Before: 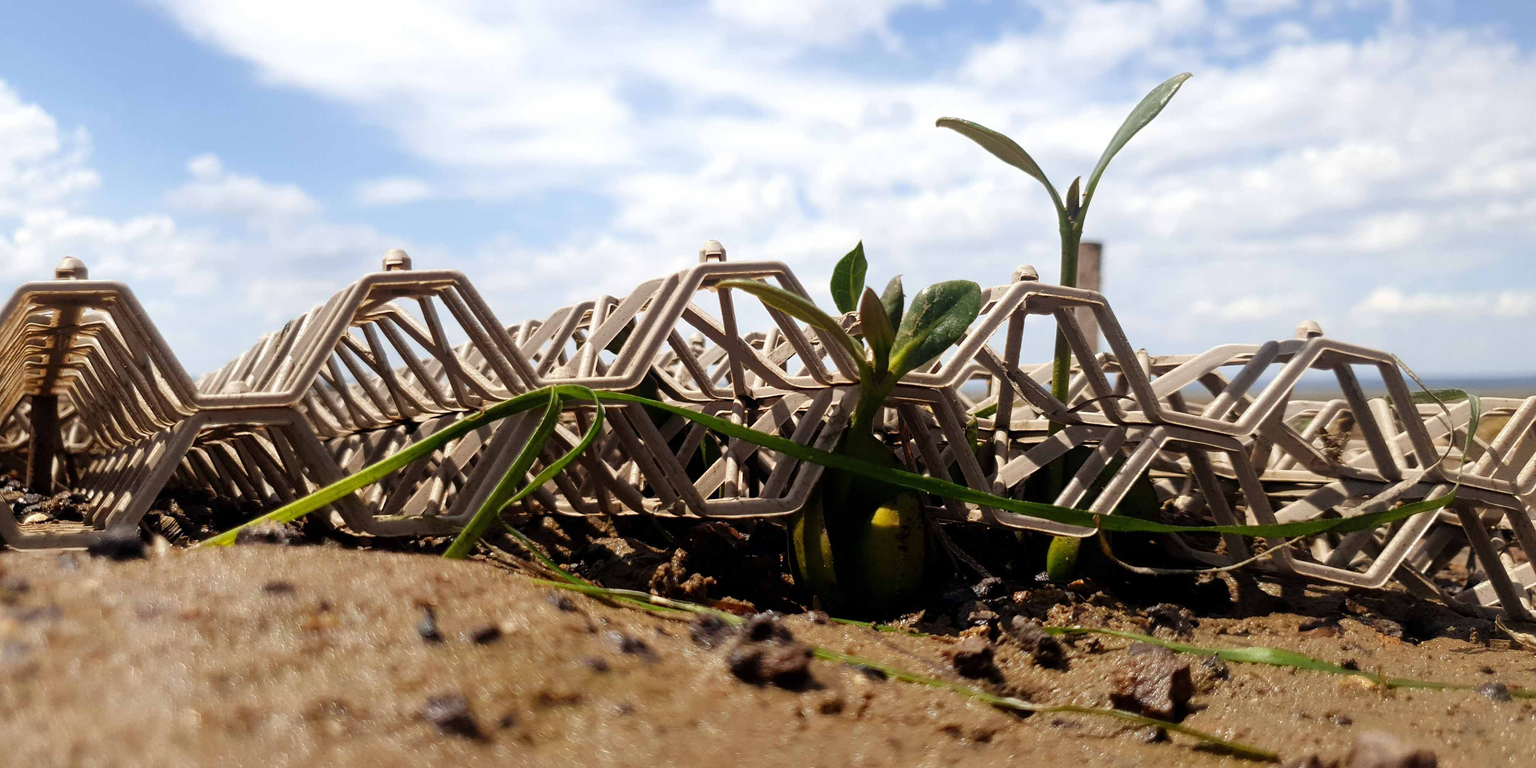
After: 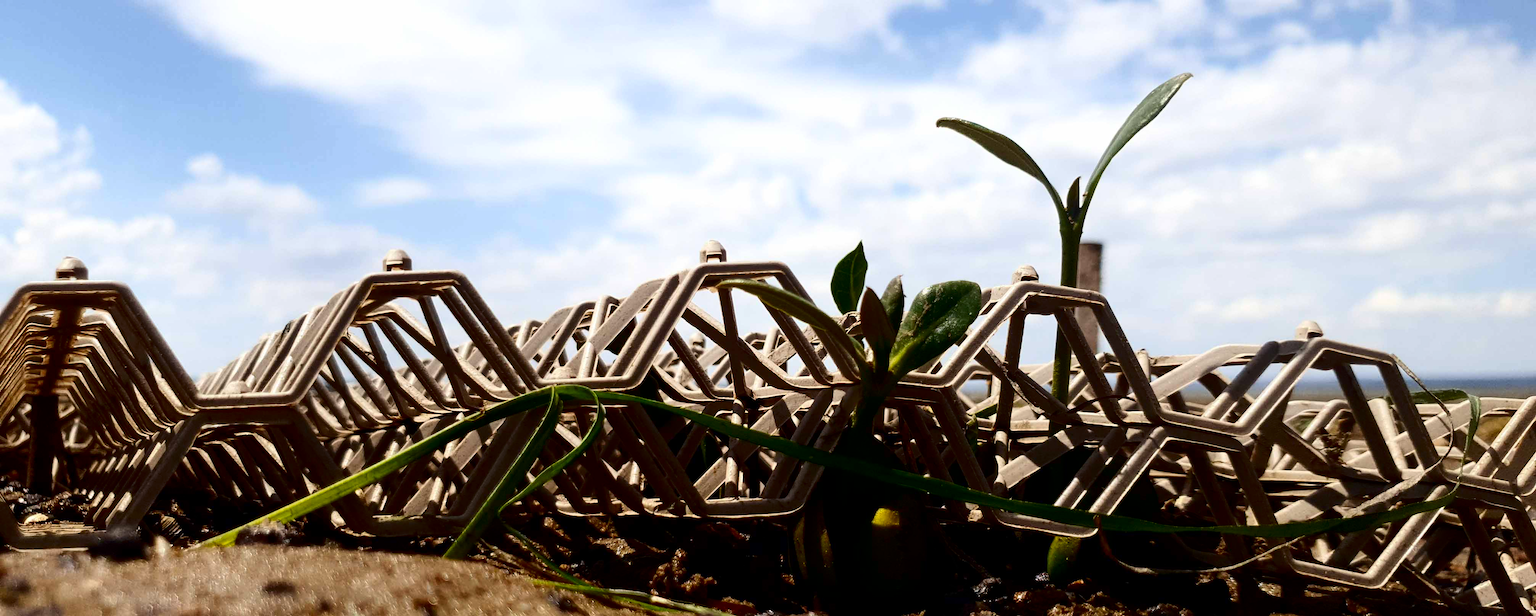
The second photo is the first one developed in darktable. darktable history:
crop: bottom 19.644%
contrast brightness saturation: contrast 0.24, brightness -0.24, saturation 0.14
